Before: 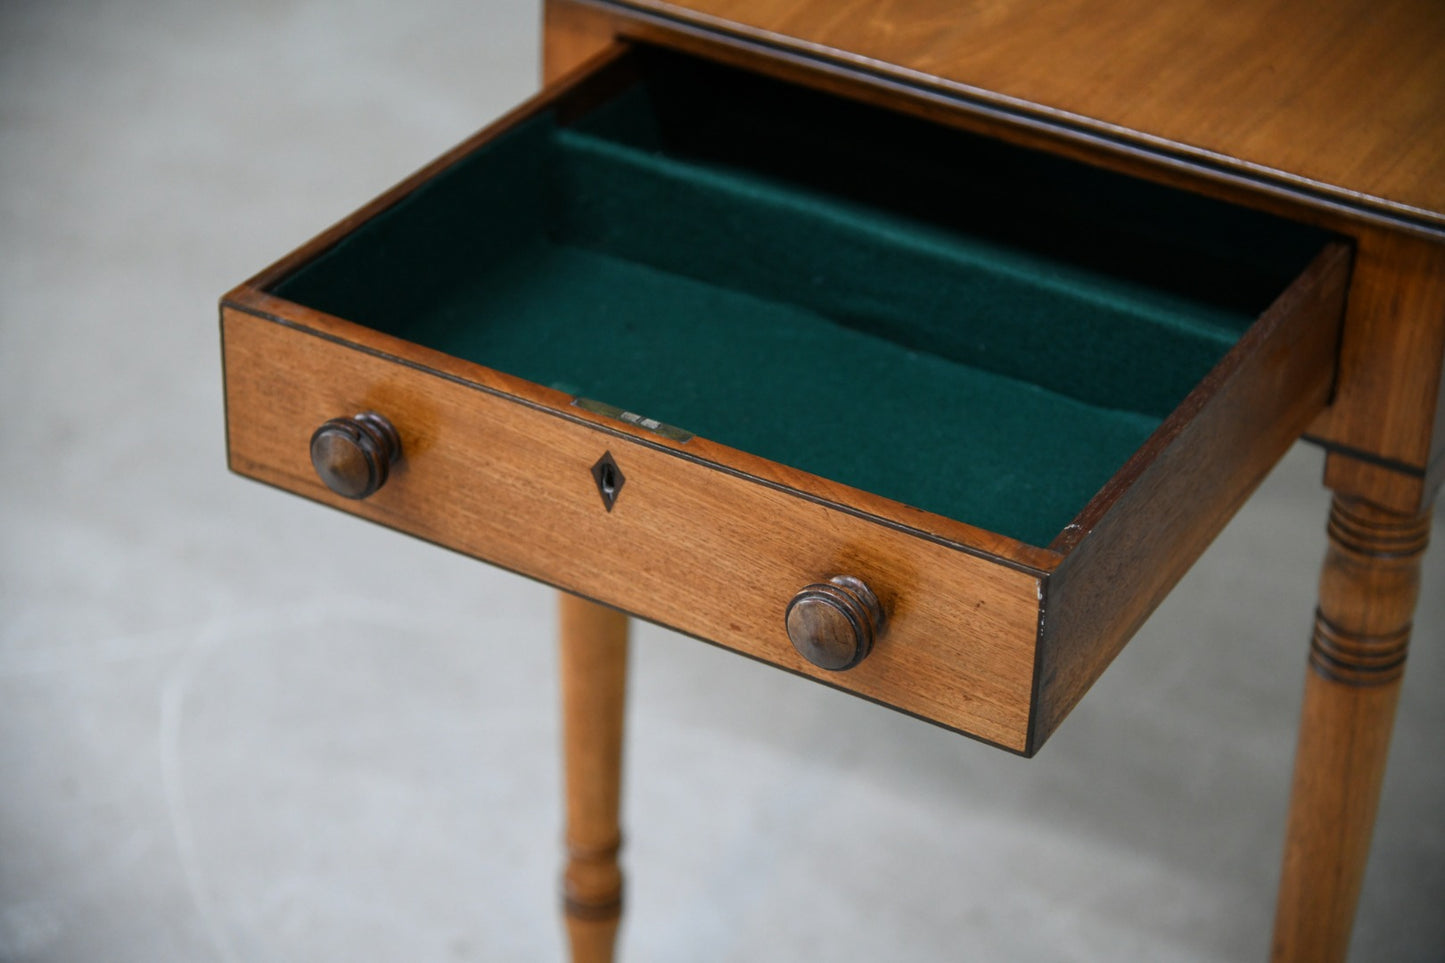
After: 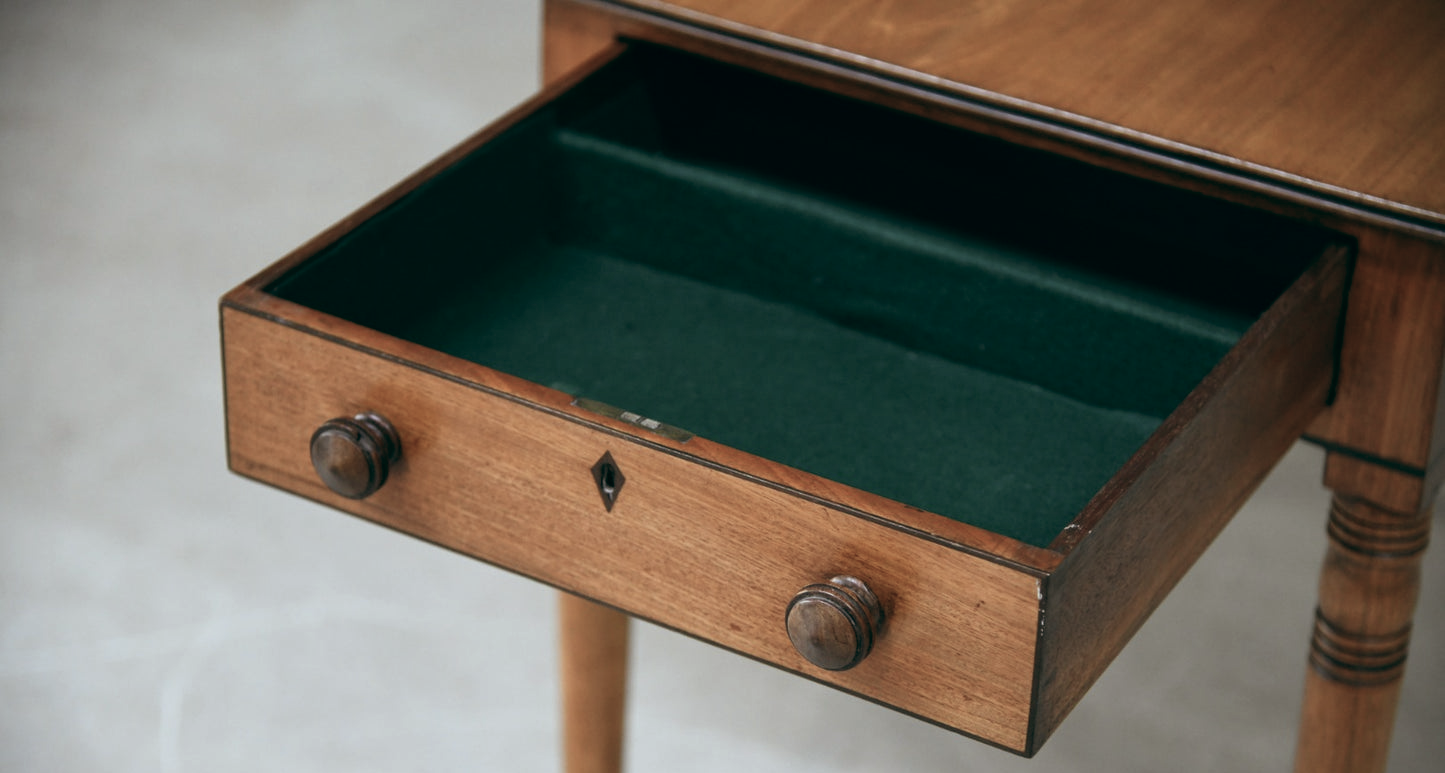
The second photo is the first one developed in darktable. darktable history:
exposure: exposure 0.2 EV, compensate highlight preservation false
color balance: lift [1, 0.994, 1.002, 1.006], gamma [0.957, 1.081, 1.016, 0.919], gain [0.97, 0.972, 1.01, 1.028], input saturation 91.06%, output saturation 79.8%
crop: bottom 19.644%
